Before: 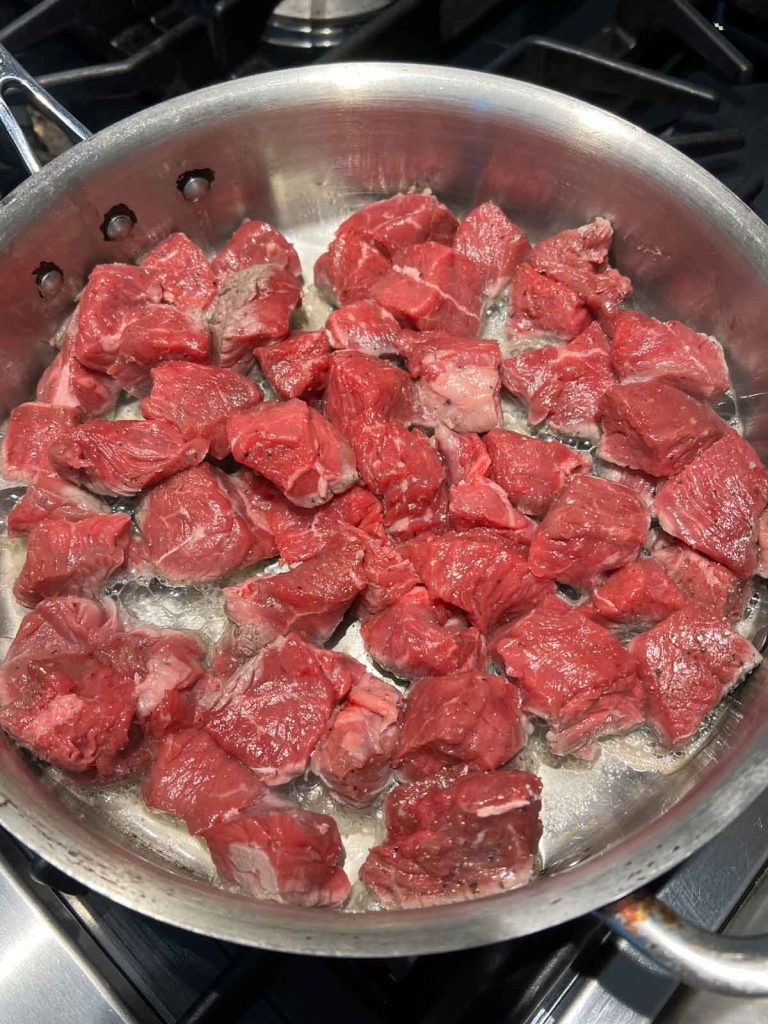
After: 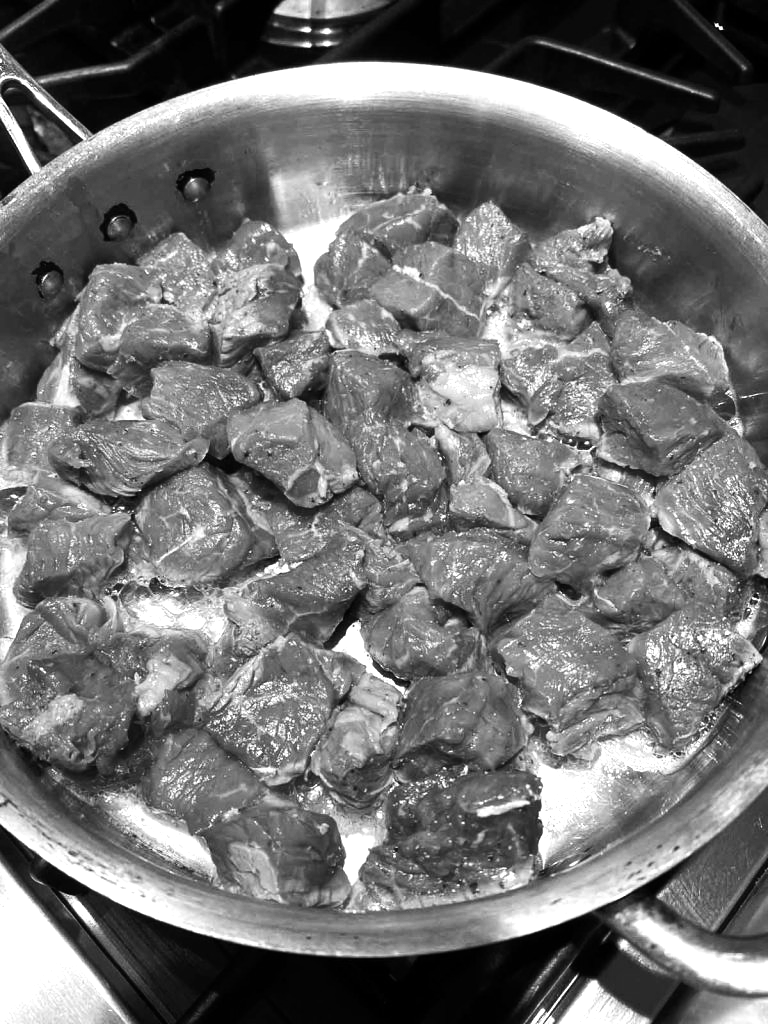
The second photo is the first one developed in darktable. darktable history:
tone equalizer: -8 EV -1.1 EV, -7 EV -0.975 EV, -6 EV -0.86 EV, -5 EV -0.566 EV, -3 EV 0.597 EV, -2 EV 0.876 EV, -1 EV 1.01 EV, +0 EV 1.06 EV, edges refinement/feathering 500, mask exposure compensation -1.57 EV, preserve details no
color calibration: output gray [0.22, 0.42, 0.37, 0], x 0.383, y 0.372, temperature 3910.84 K, saturation algorithm version 1 (2020)
